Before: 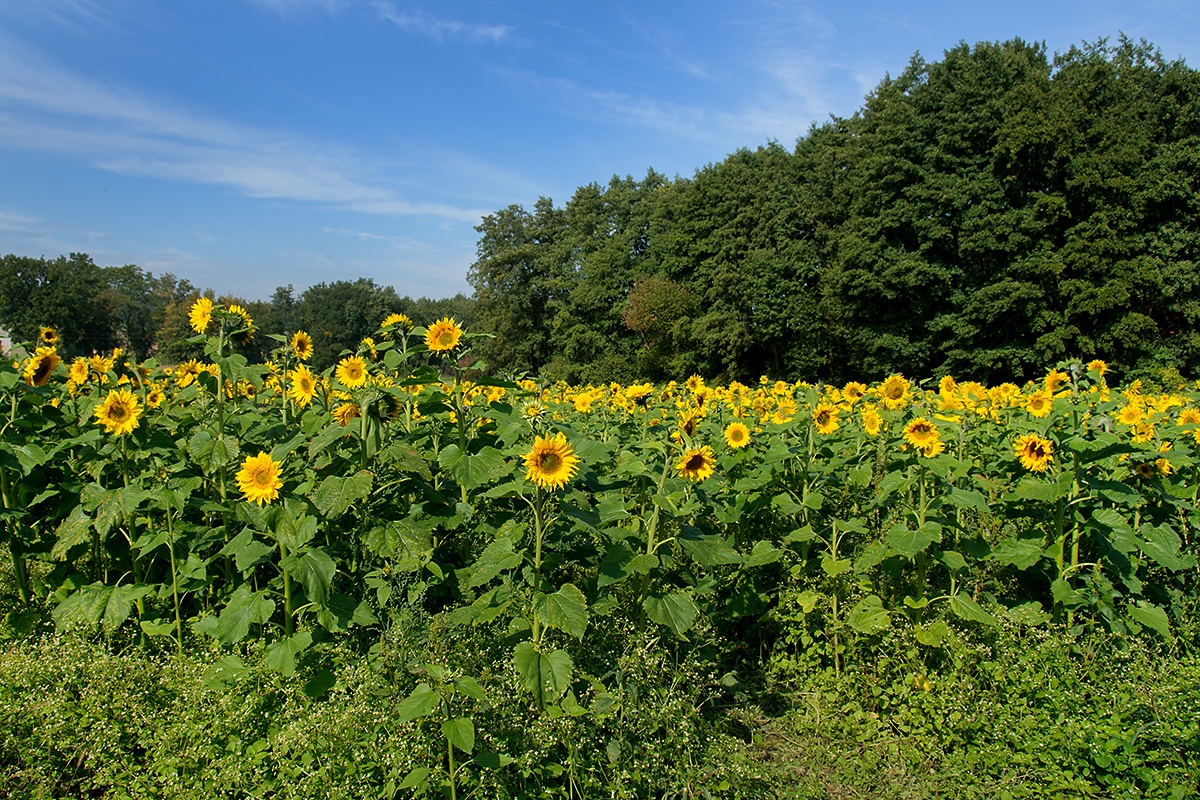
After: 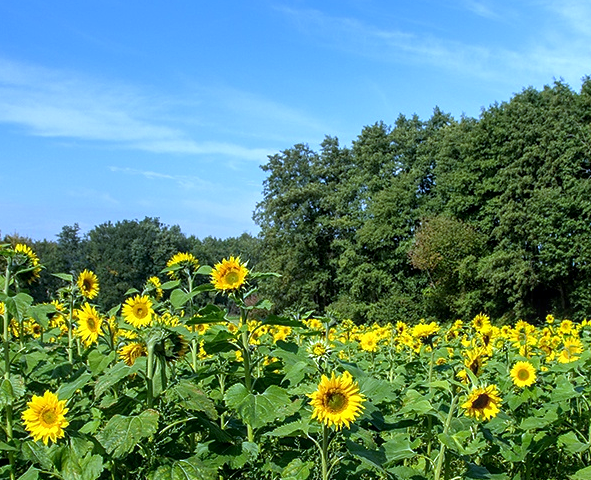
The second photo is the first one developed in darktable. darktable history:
white balance: red 0.871, blue 1.249
exposure: exposure 0.496 EV, compensate highlight preservation false
crop: left 17.835%, top 7.675%, right 32.881%, bottom 32.213%
local contrast: on, module defaults
